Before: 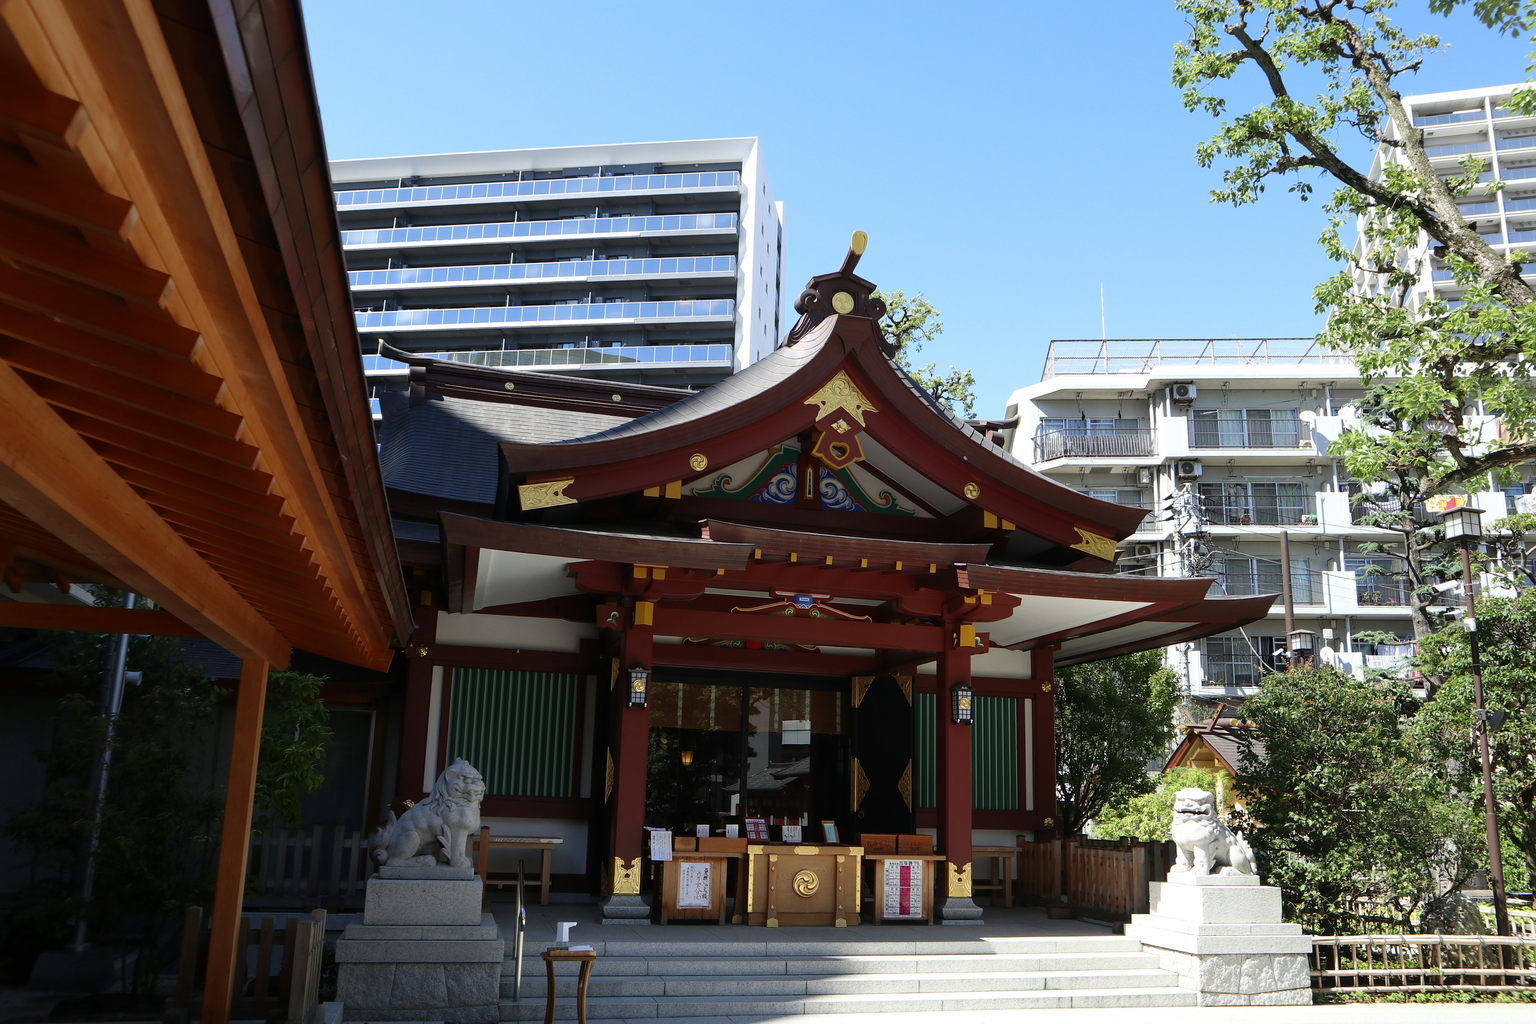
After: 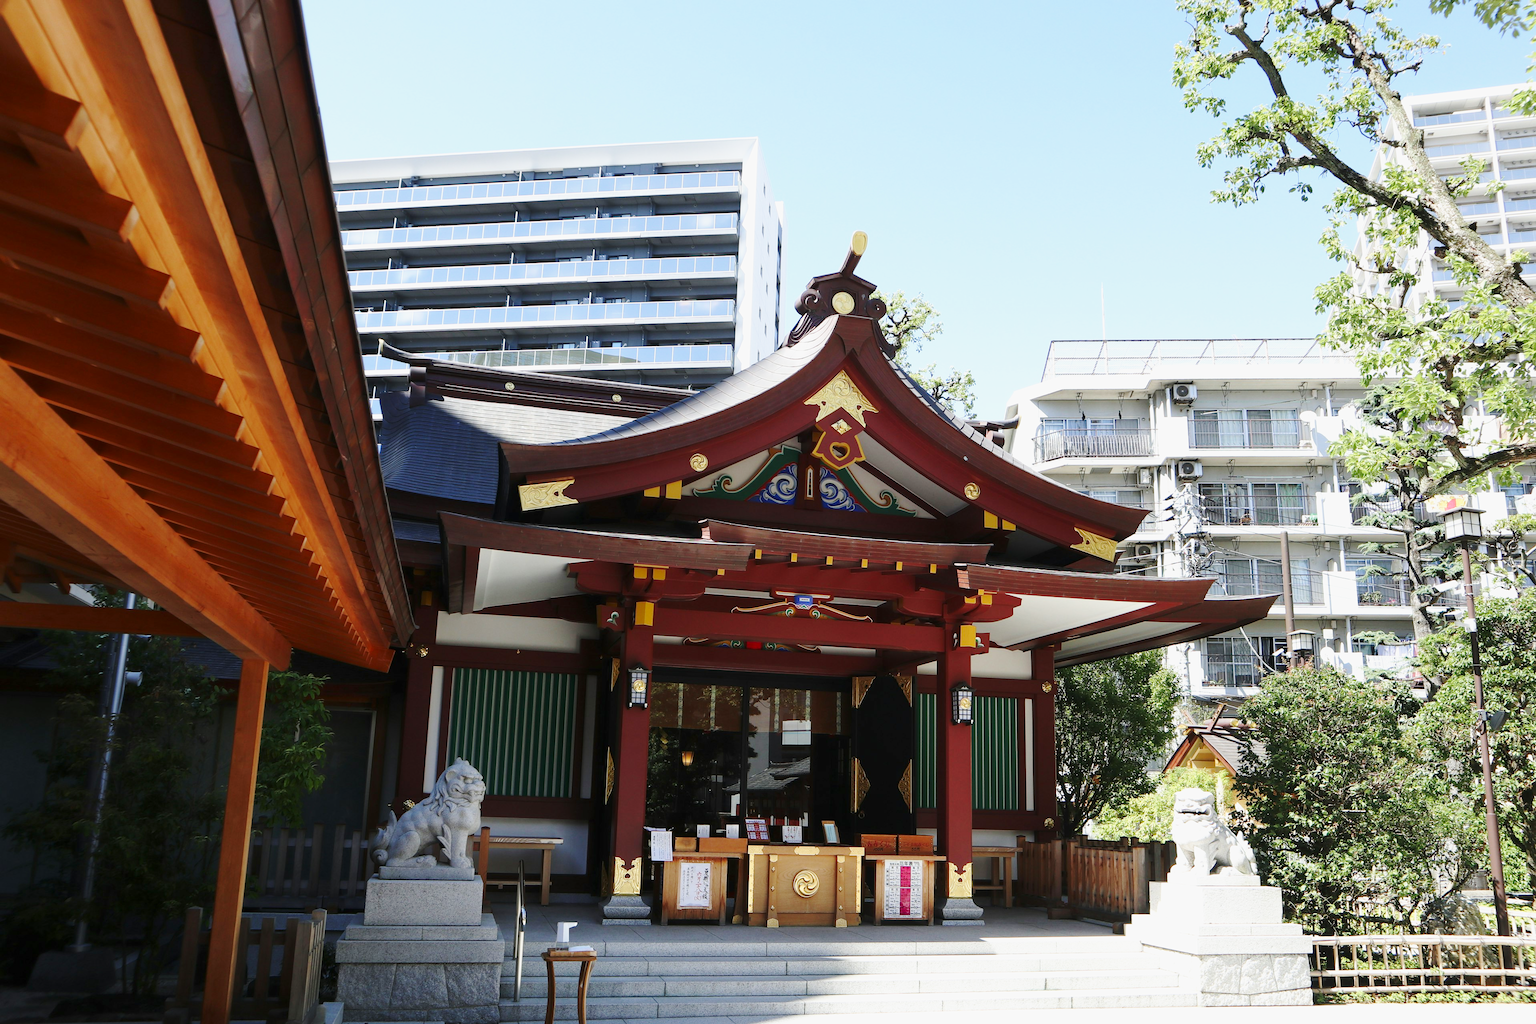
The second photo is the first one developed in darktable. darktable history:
base curve: curves: ch0 [(0, 0) (0.025, 0.046) (0.112, 0.277) (0.467, 0.74) (0.814, 0.929) (1, 0.942)], preserve colors none
